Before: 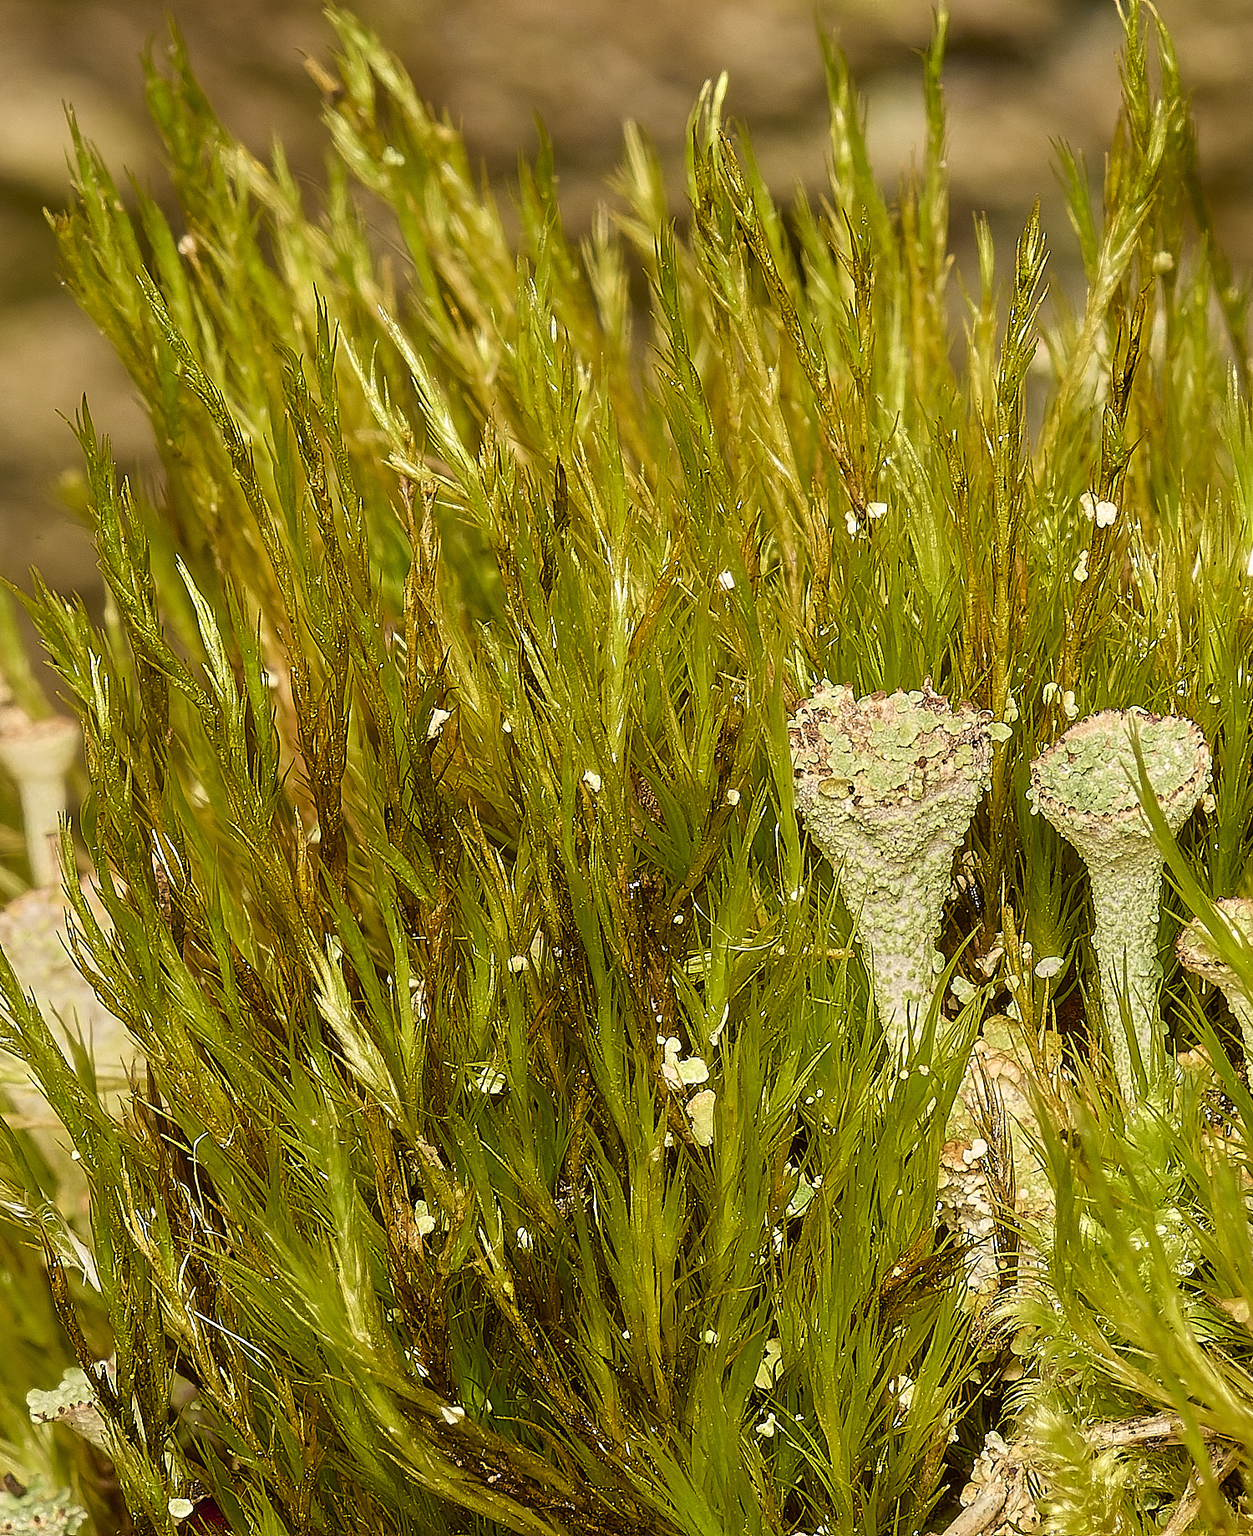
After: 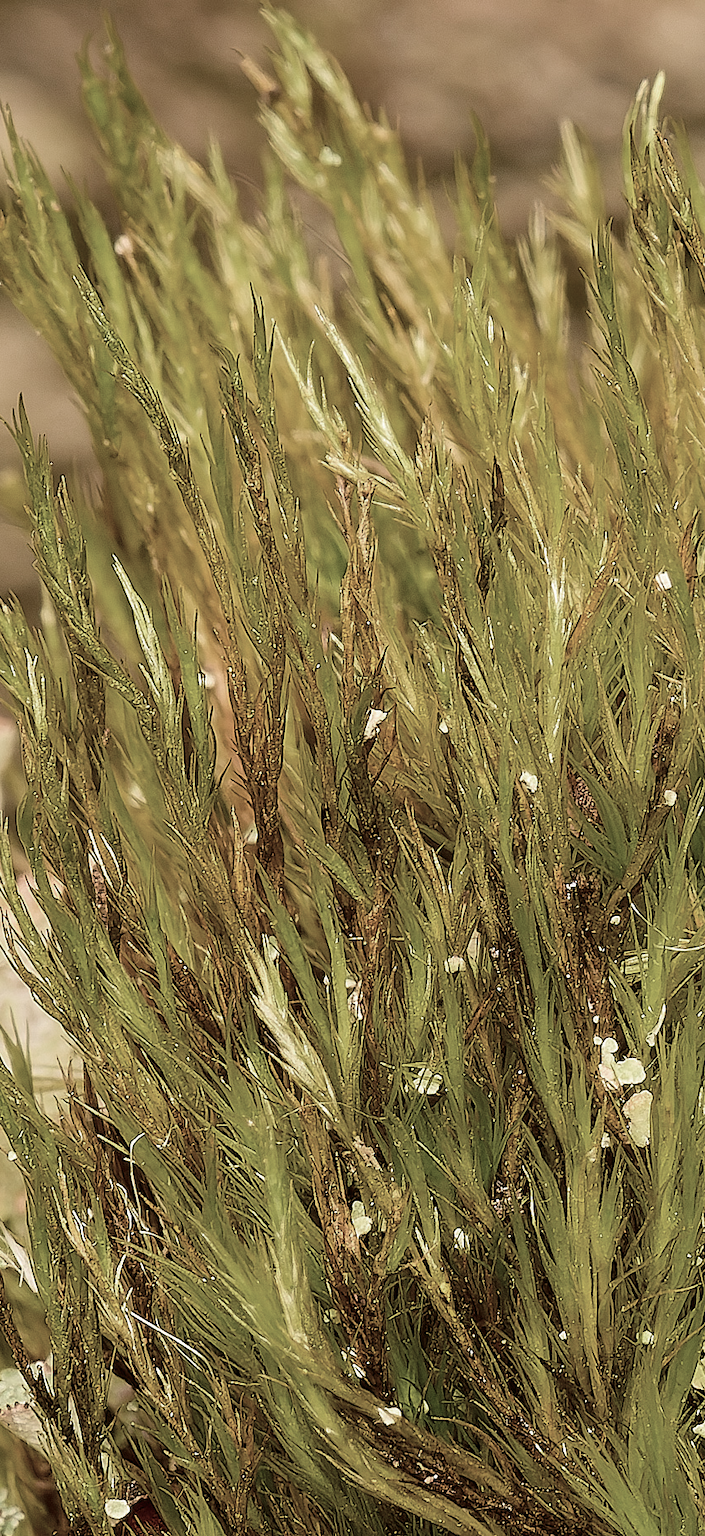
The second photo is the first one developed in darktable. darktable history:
crop: left 5.114%, right 38.589%
color correction: saturation 0.5
tone curve: curves: ch0 [(0, 0.01) (0.052, 0.045) (0.136, 0.133) (0.29, 0.332) (0.453, 0.531) (0.676, 0.751) (0.89, 0.919) (1, 1)]; ch1 [(0, 0) (0.094, 0.081) (0.285, 0.299) (0.385, 0.403) (0.446, 0.443) (0.495, 0.496) (0.544, 0.552) (0.589, 0.612) (0.722, 0.728) (1, 1)]; ch2 [(0, 0) (0.257, 0.217) (0.43, 0.421) (0.498, 0.507) (0.531, 0.544) (0.56, 0.579) (0.625, 0.642) (1, 1)], color space Lab, independent channels, preserve colors none
color zones: curves: ch0 [(0, 0.425) (0.143, 0.422) (0.286, 0.42) (0.429, 0.419) (0.571, 0.419) (0.714, 0.42) (0.857, 0.422) (1, 0.425)]
